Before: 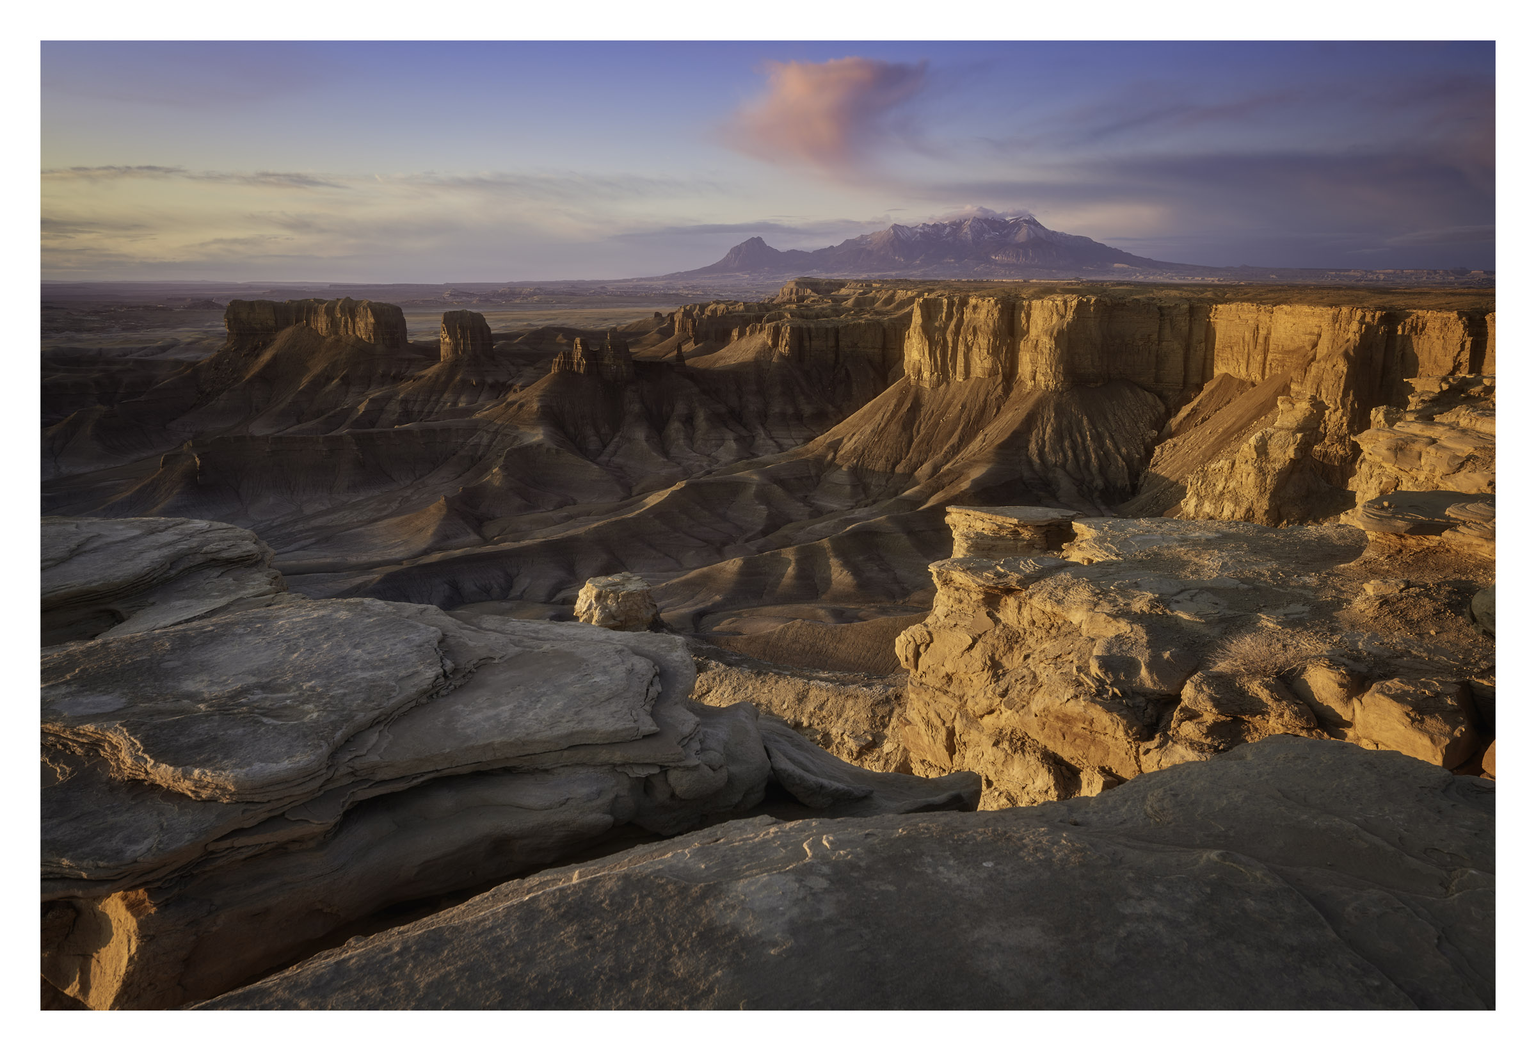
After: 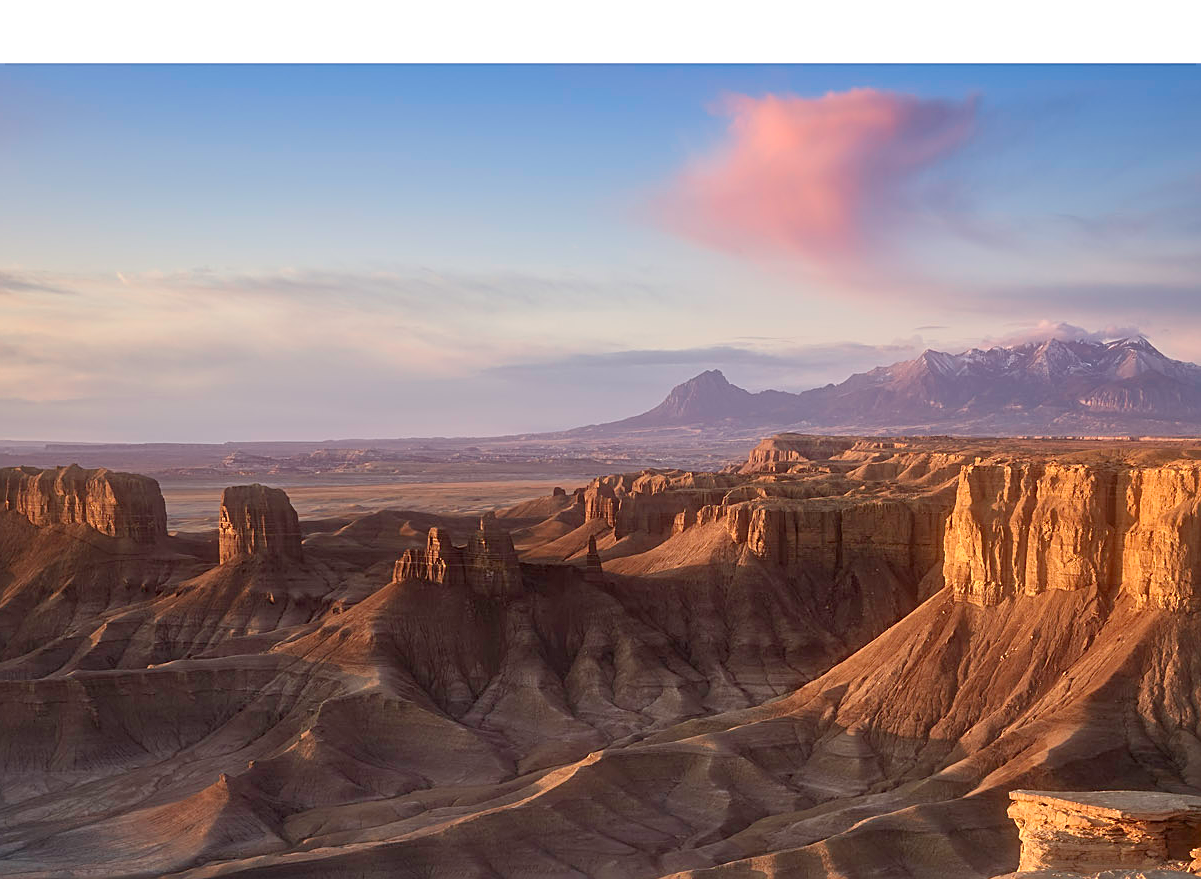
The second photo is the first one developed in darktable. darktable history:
crop: left 19.556%, right 30.401%, bottom 46.458%
exposure: exposure 0.2 EV, compensate highlight preservation false
sharpen: on, module defaults
